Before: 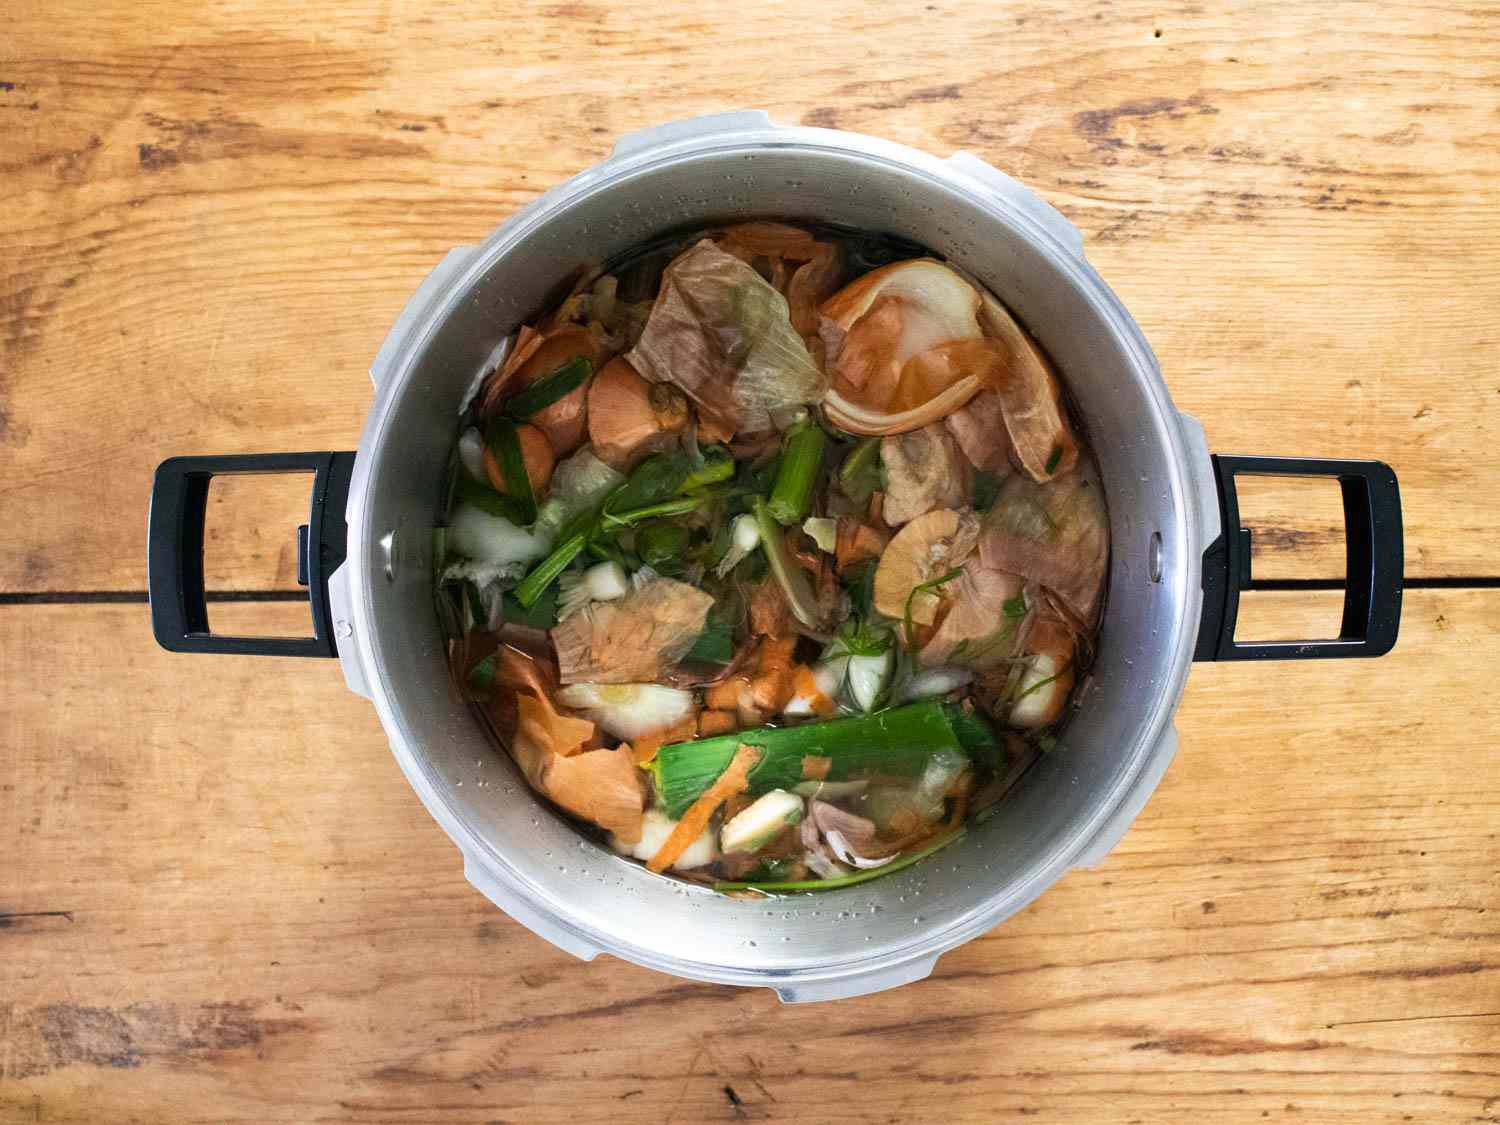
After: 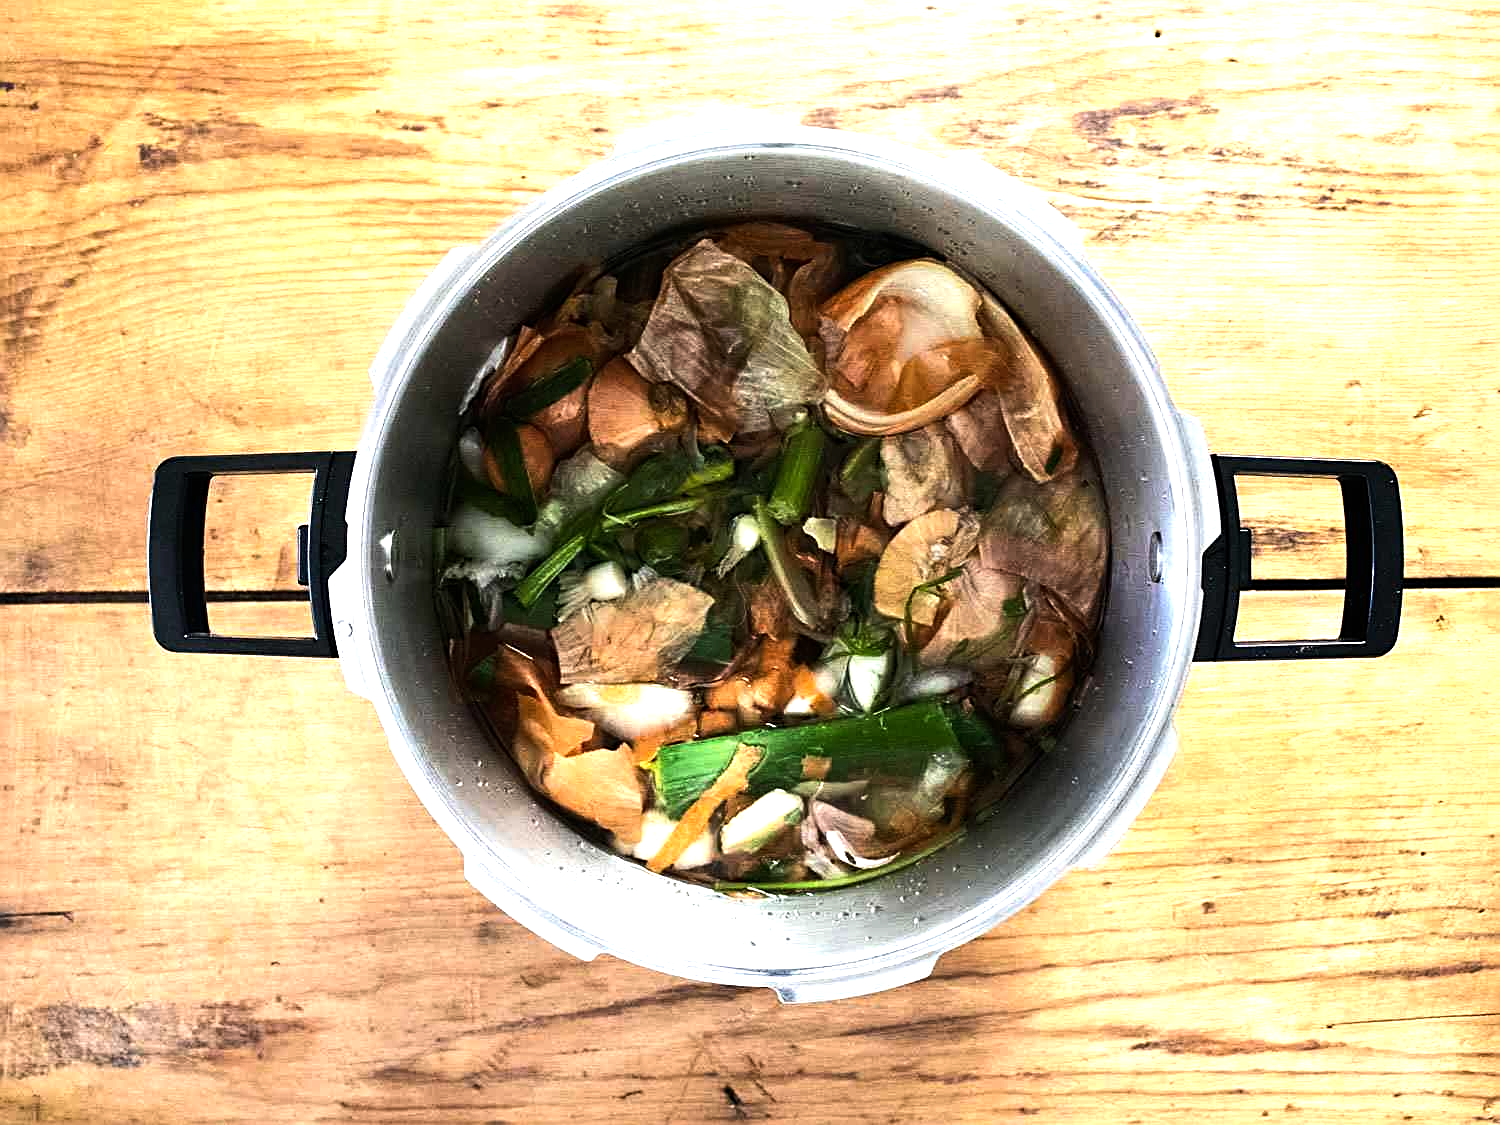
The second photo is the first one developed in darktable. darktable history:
sharpen: on, module defaults
tone equalizer: -8 EV -1.08 EV, -7 EV -1.01 EV, -6 EV -0.867 EV, -5 EV -0.578 EV, -3 EV 0.578 EV, -2 EV 0.867 EV, -1 EV 1.01 EV, +0 EV 1.08 EV, edges refinement/feathering 500, mask exposure compensation -1.57 EV, preserve details no
